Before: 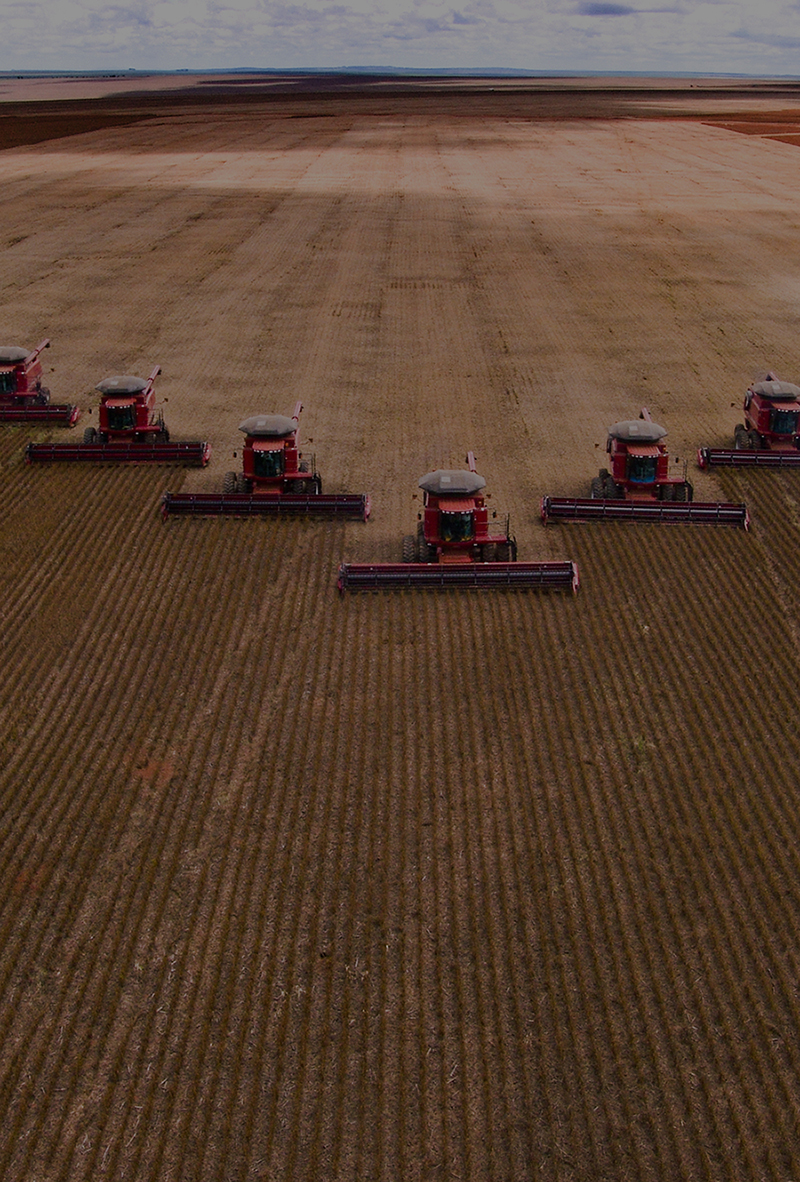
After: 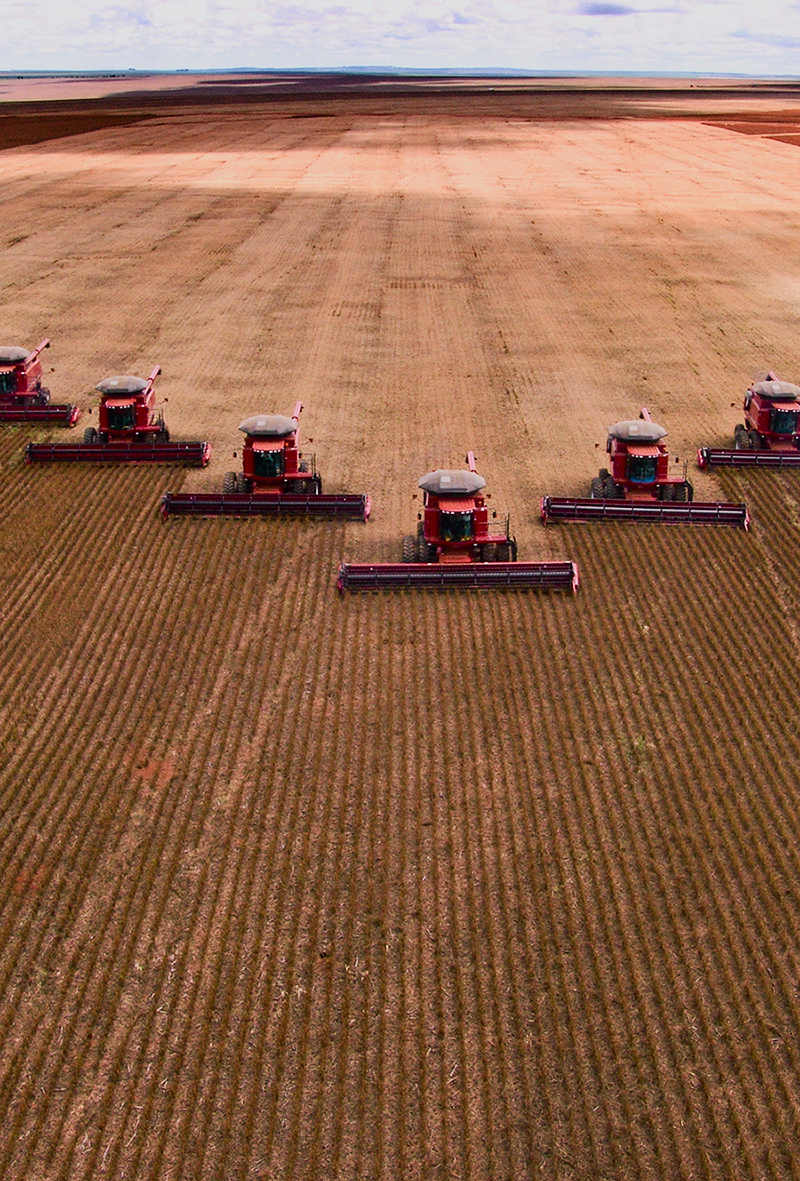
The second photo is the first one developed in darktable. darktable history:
tone curve: curves: ch0 [(0, 0) (0.051, 0.03) (0.096, 0.071) (0.241, 0.247) (0.455, 0.525) (0.594, 0.697) (0.741, 0.845) (0.871, 0.933) (1, 0.984)]; ch1 [(0, 0) (0.1, 0.038) (0.318, 0.243) (0.399, 0.351) (0.478, 0.469) (0.499, 0.499) (0.534, 0.549) (0.565, 0.594) (0.601, 0.634) (0.666, 0.7) (1, 1)]; ch2 [(0, 0) (0.453, 0.45) (0.479, 0.483) (0.504, 0.499) (0.52, 0.519) (0.541, 0.559) (0.592, 0.612) (0.824, 0.815) (1, 1)], color space Lab, independent channels, preserve colors none
exposure: black level correction 0, exposure 0.95 EV, compensate exposure bias true, compensate highlight preservation false
crop: bottom 0.075%
